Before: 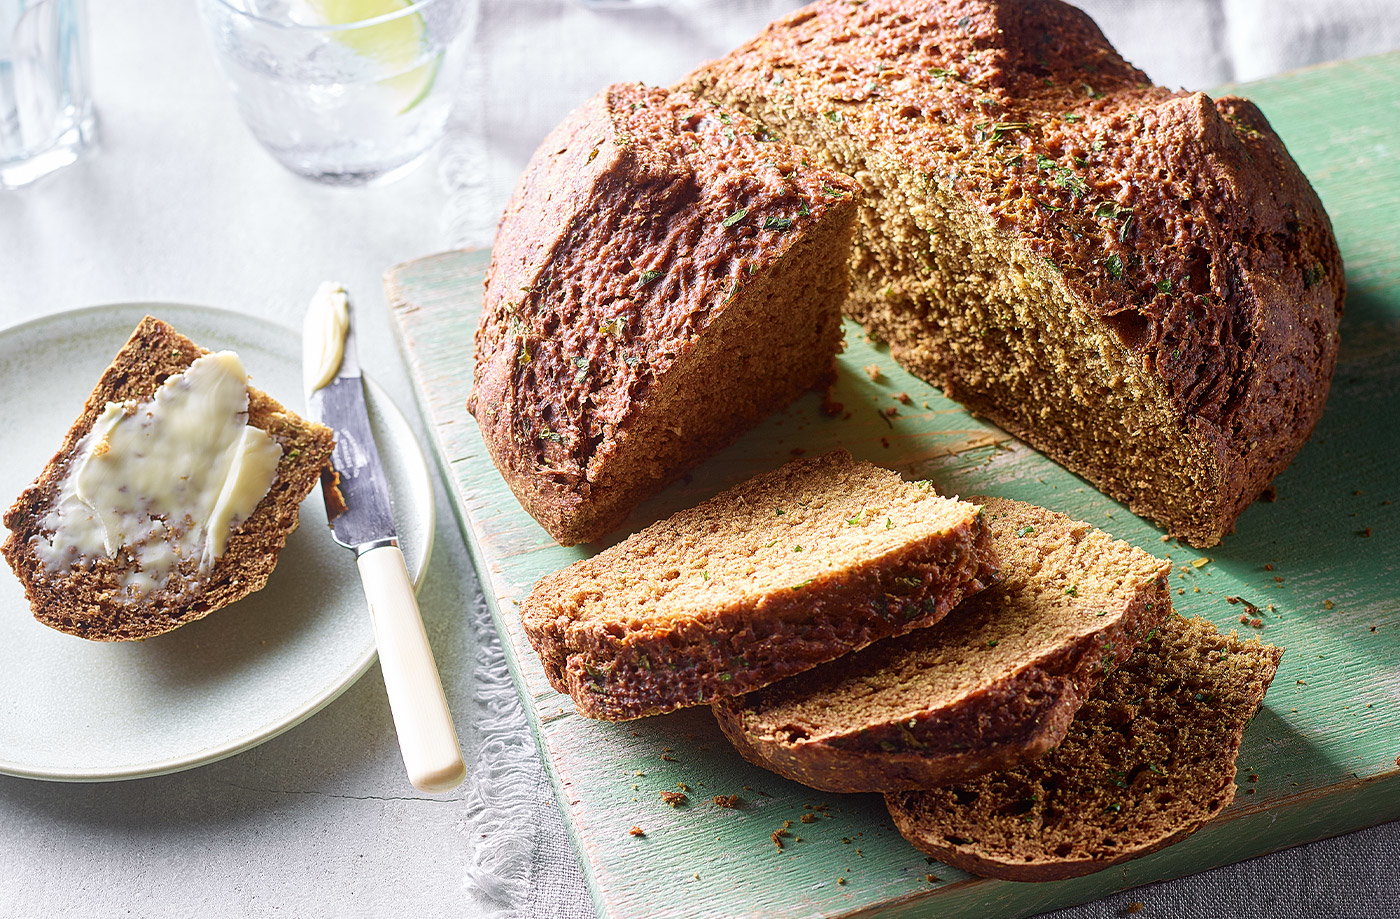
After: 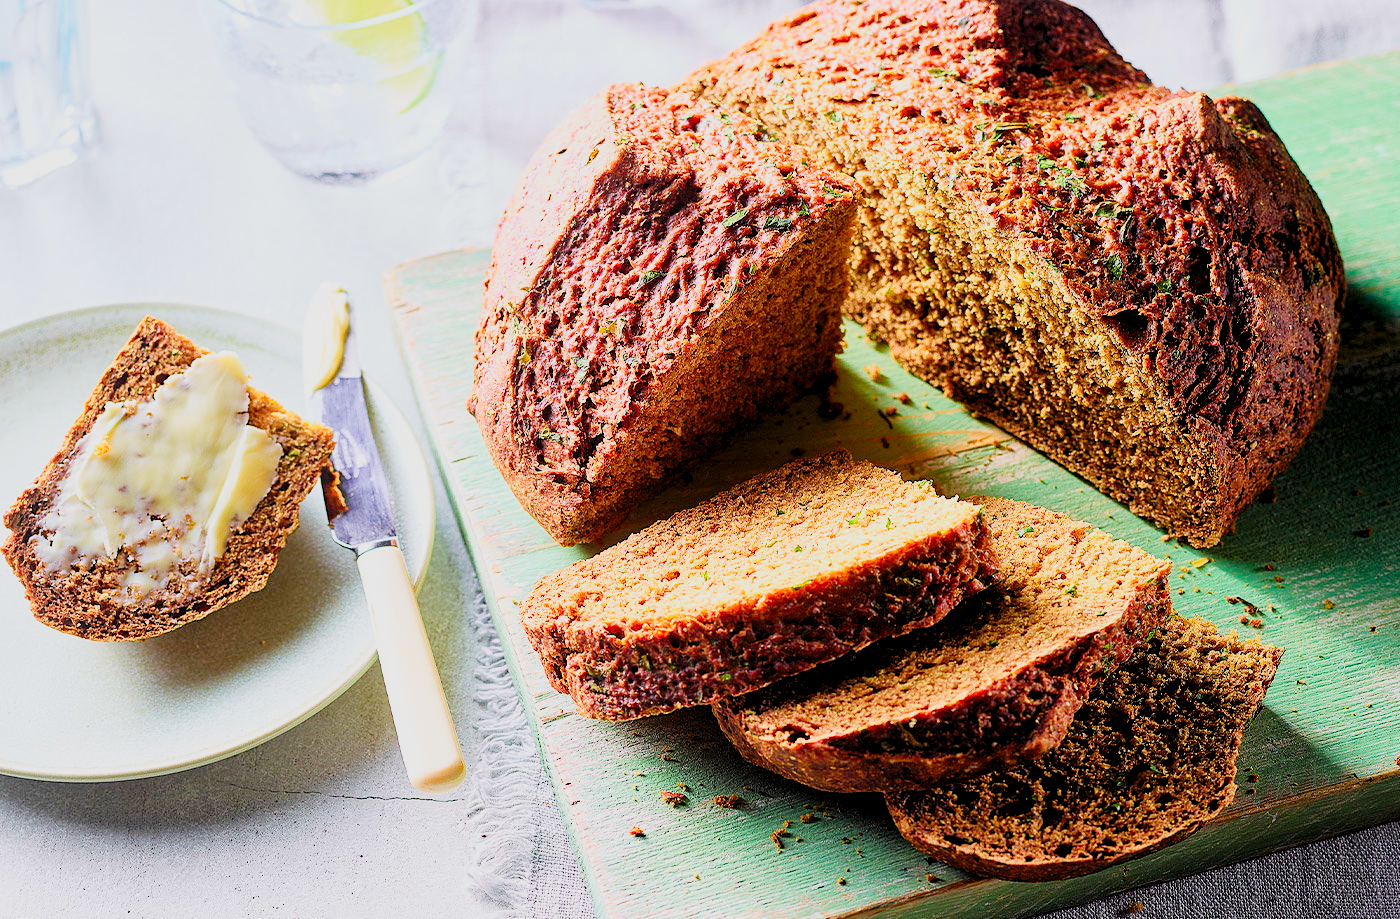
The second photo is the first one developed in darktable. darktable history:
filmic rgb: black relative exposure -7.65 EV, white relative exposure 4.56 EV, hardness 3.61, contrast 1.05
contrast brightness saturation: contrast 0.18, saturation 0.3
exposure: exposure 0.6 EV, compensate highlight preservation false
tone equalizer: on, module defaults
haze removal: strength 0.29, distance 0.25, compatibility mode true, adaptive false
tone curve: curves: ch0 [(0.047, 0) (0.292, 0.352) (0.657, 0.678) (1, 0.958)], color space Lab, linked channels, preserve colors none
